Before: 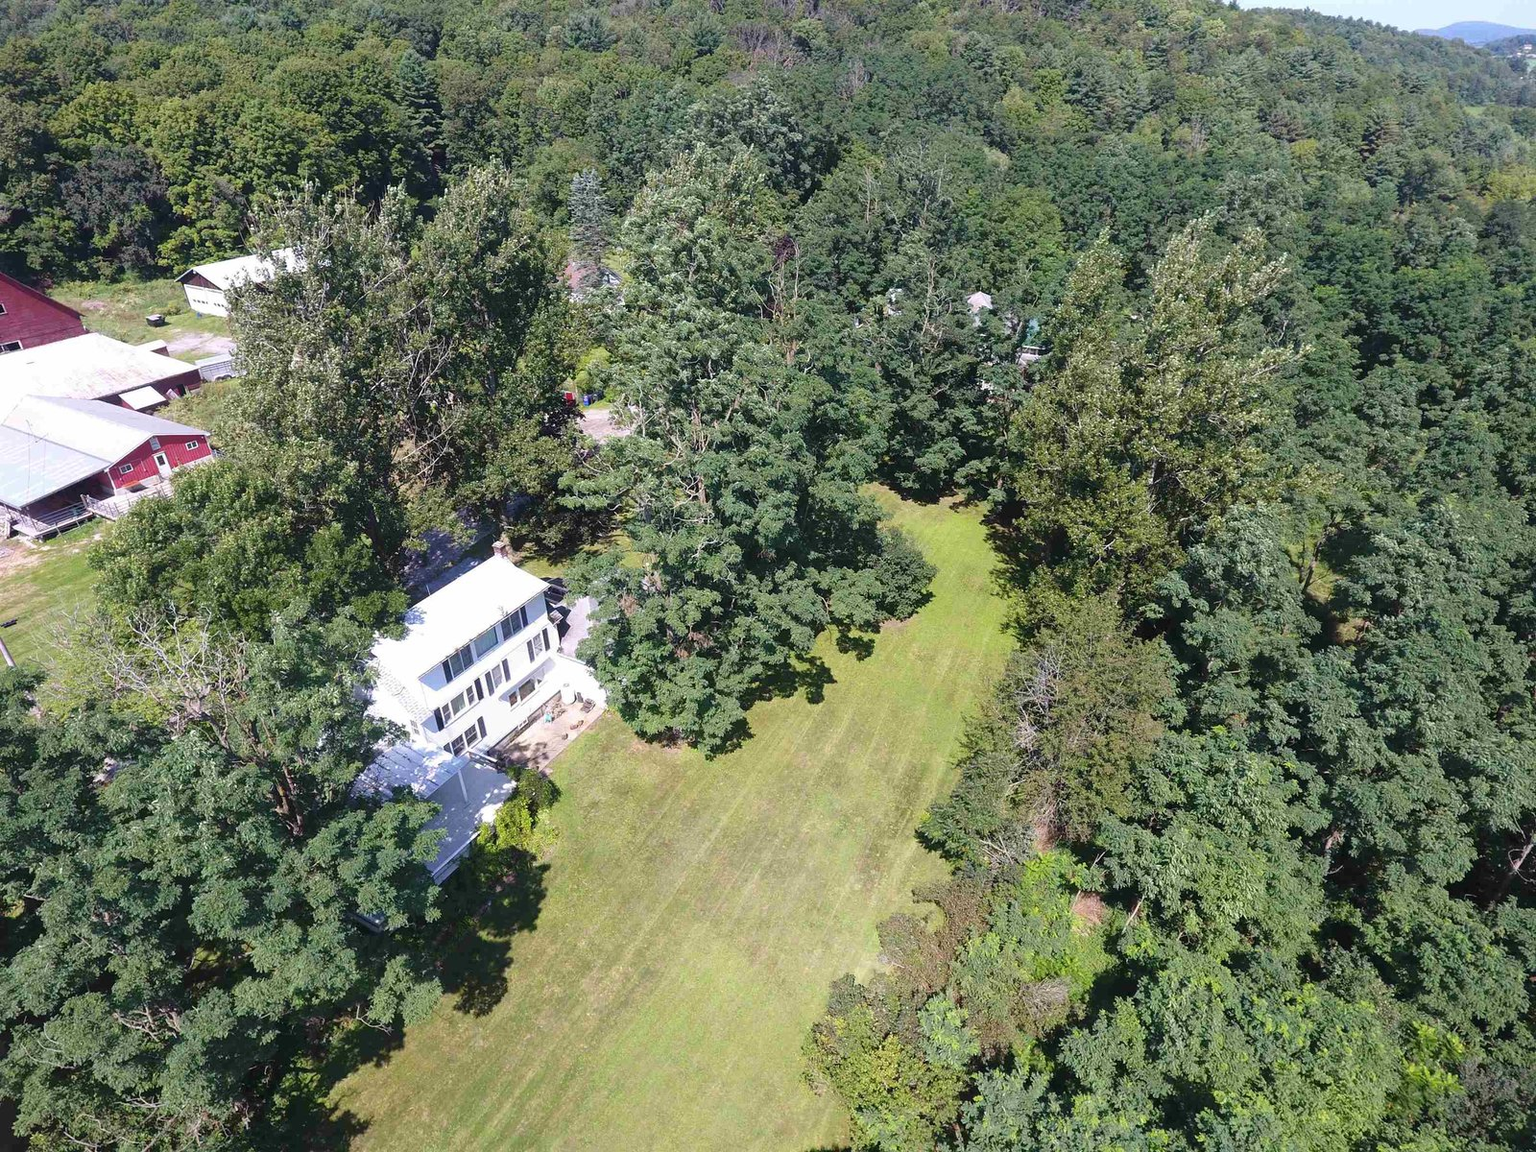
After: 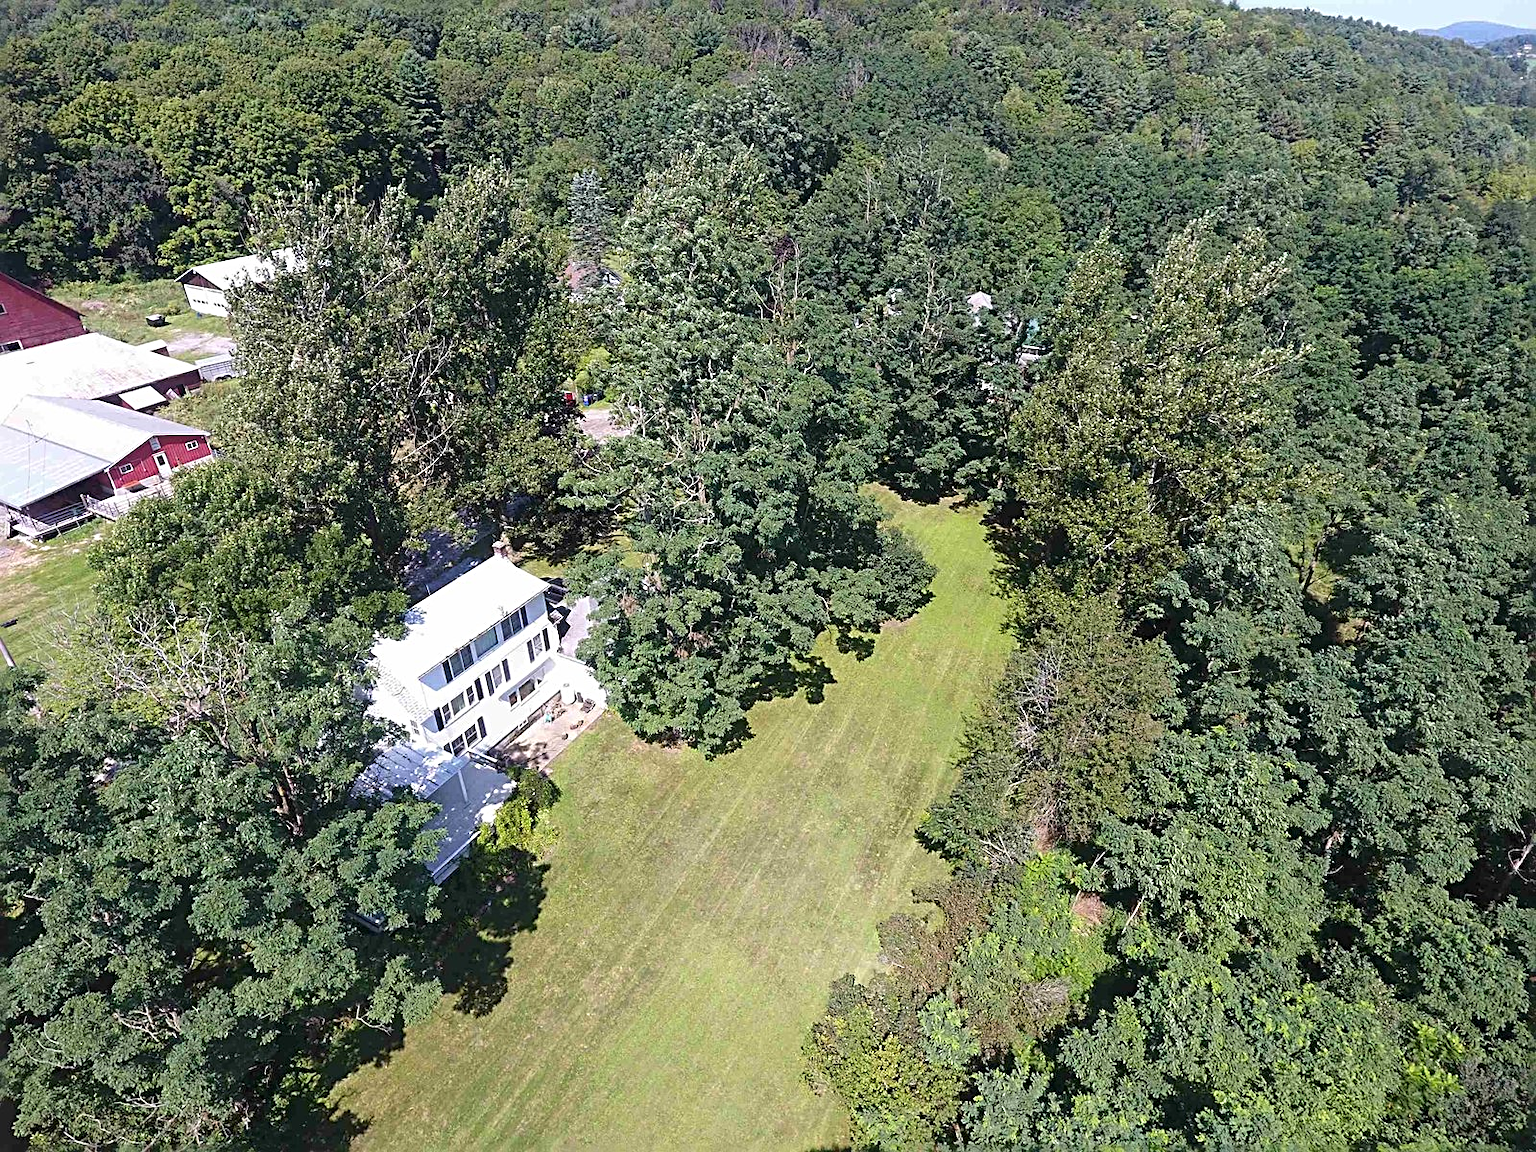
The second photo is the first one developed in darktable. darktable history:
sharpen: radius 2.849, amount 0.728
